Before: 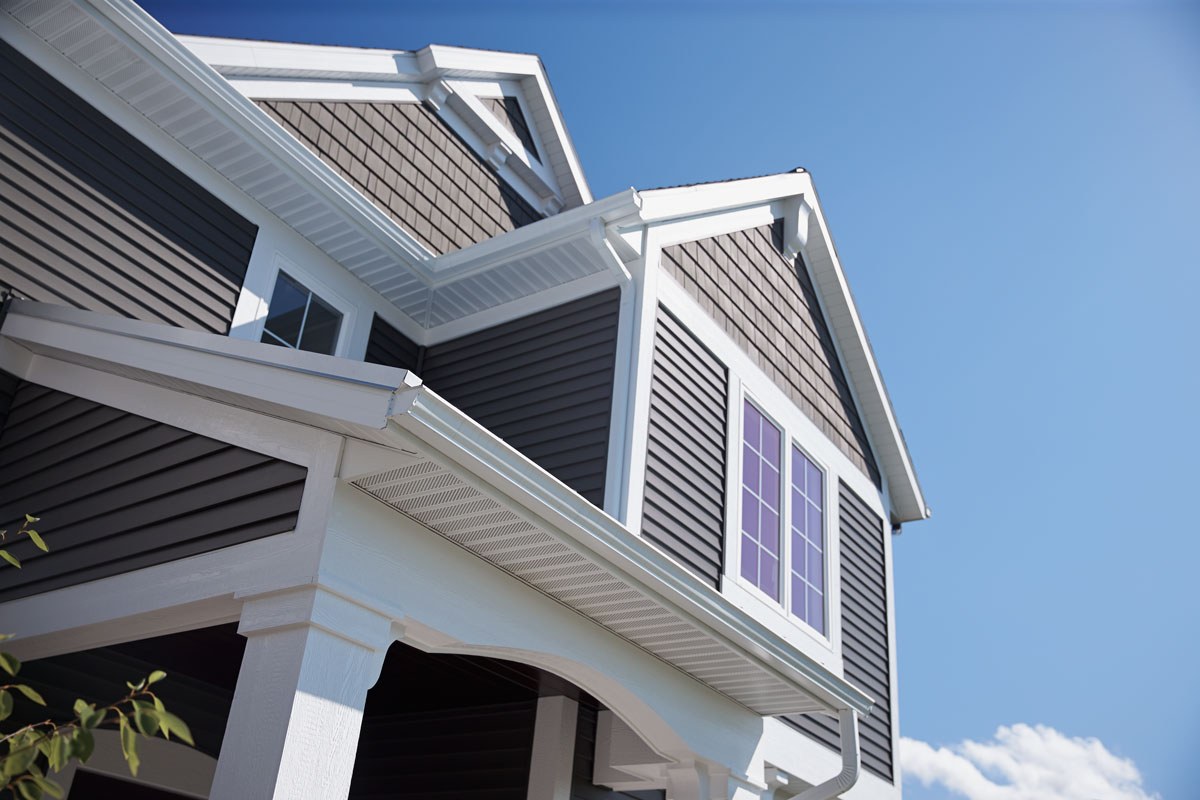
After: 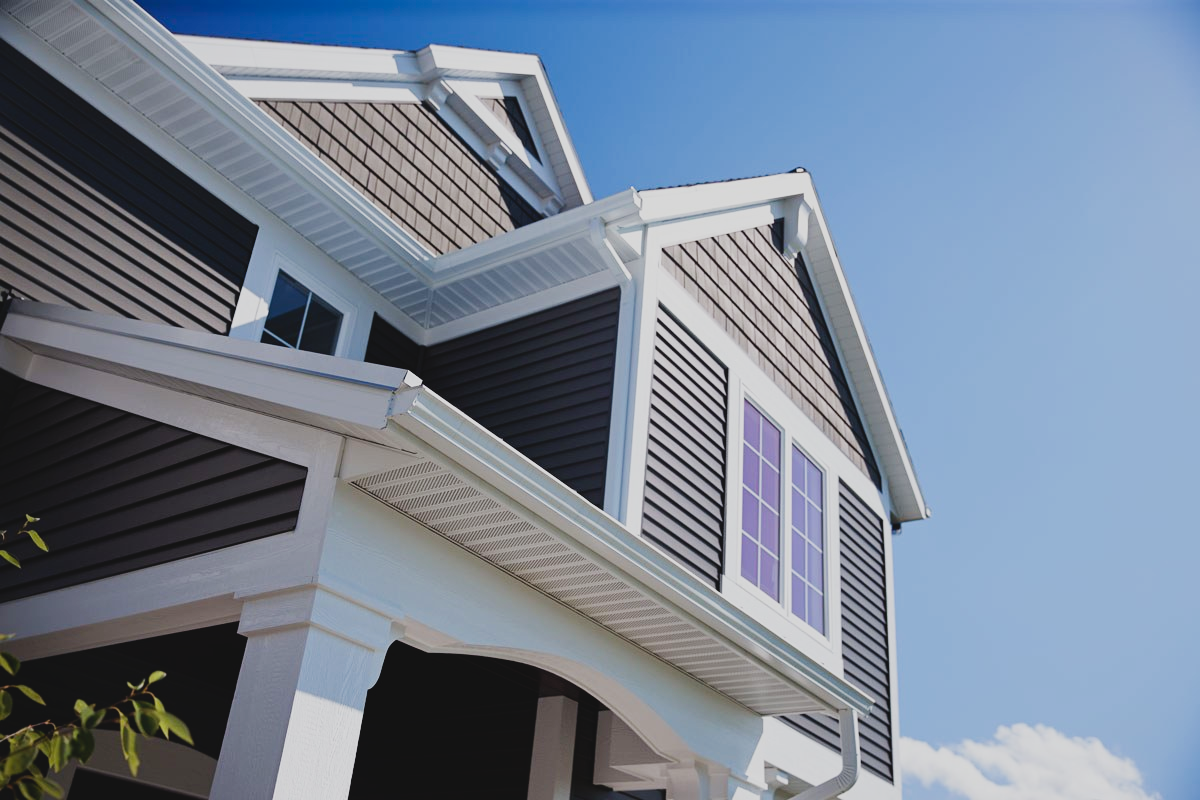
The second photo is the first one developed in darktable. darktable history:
contrast brightness saturation: contrast -0.11
sigmoid: contrast 1.7
